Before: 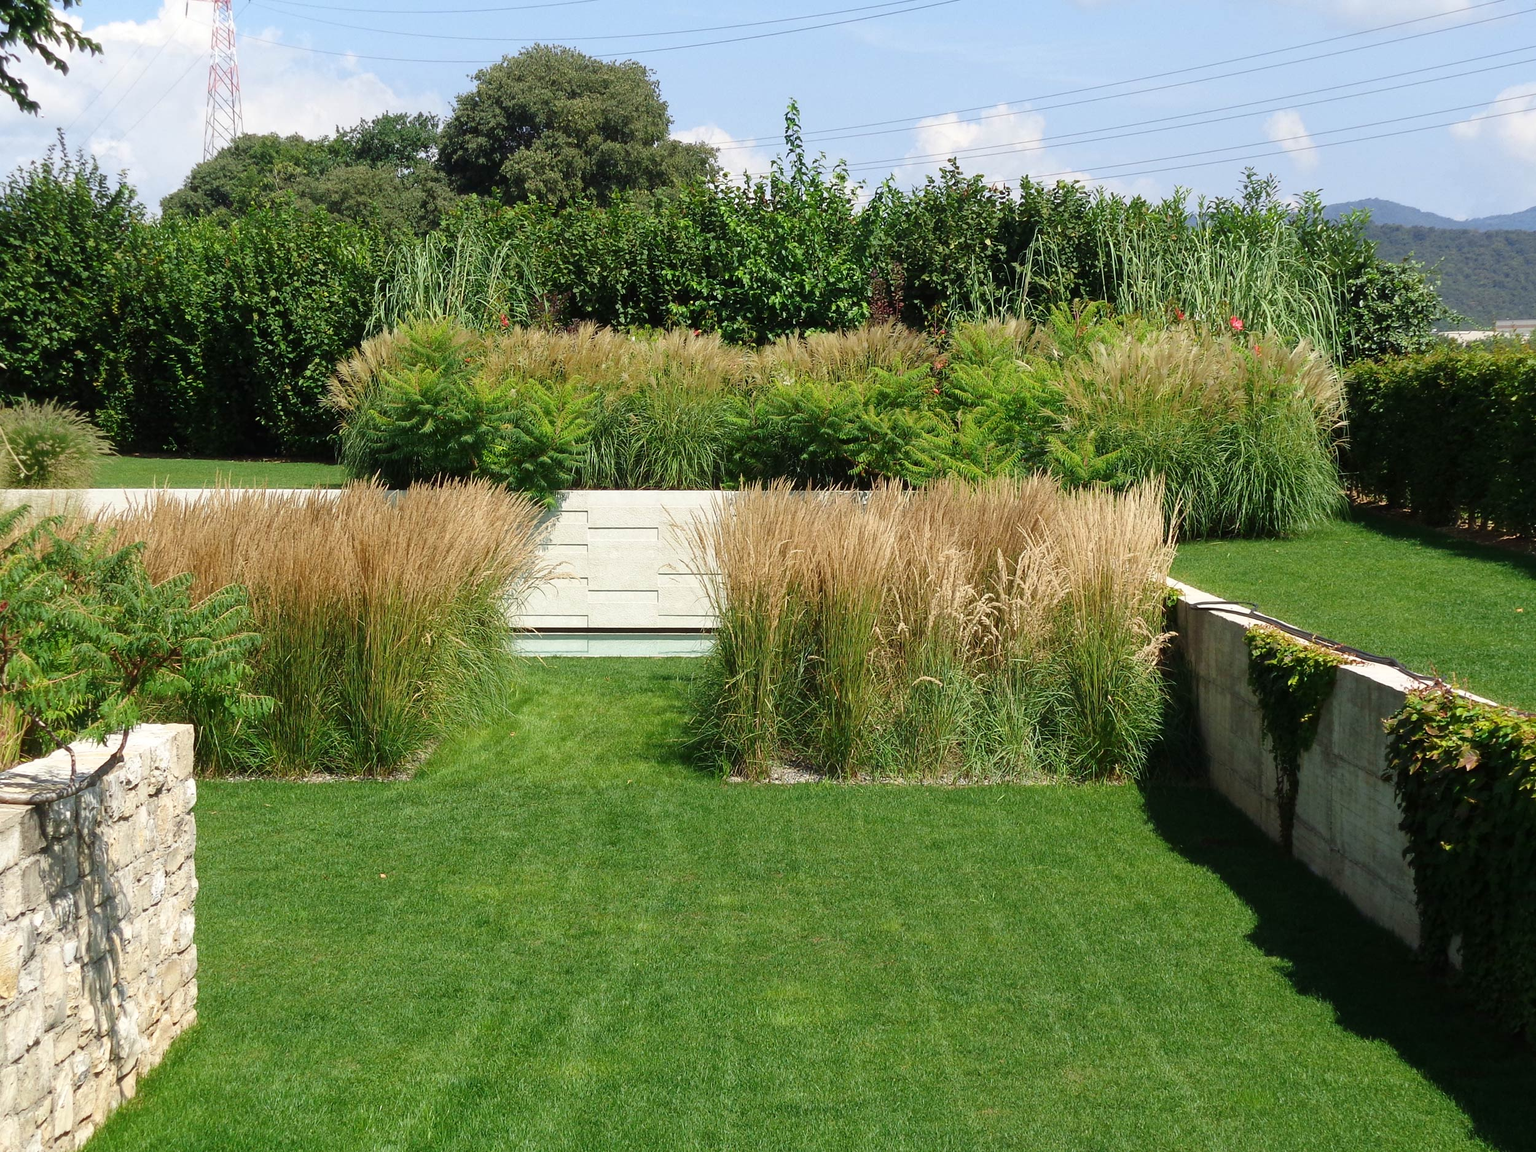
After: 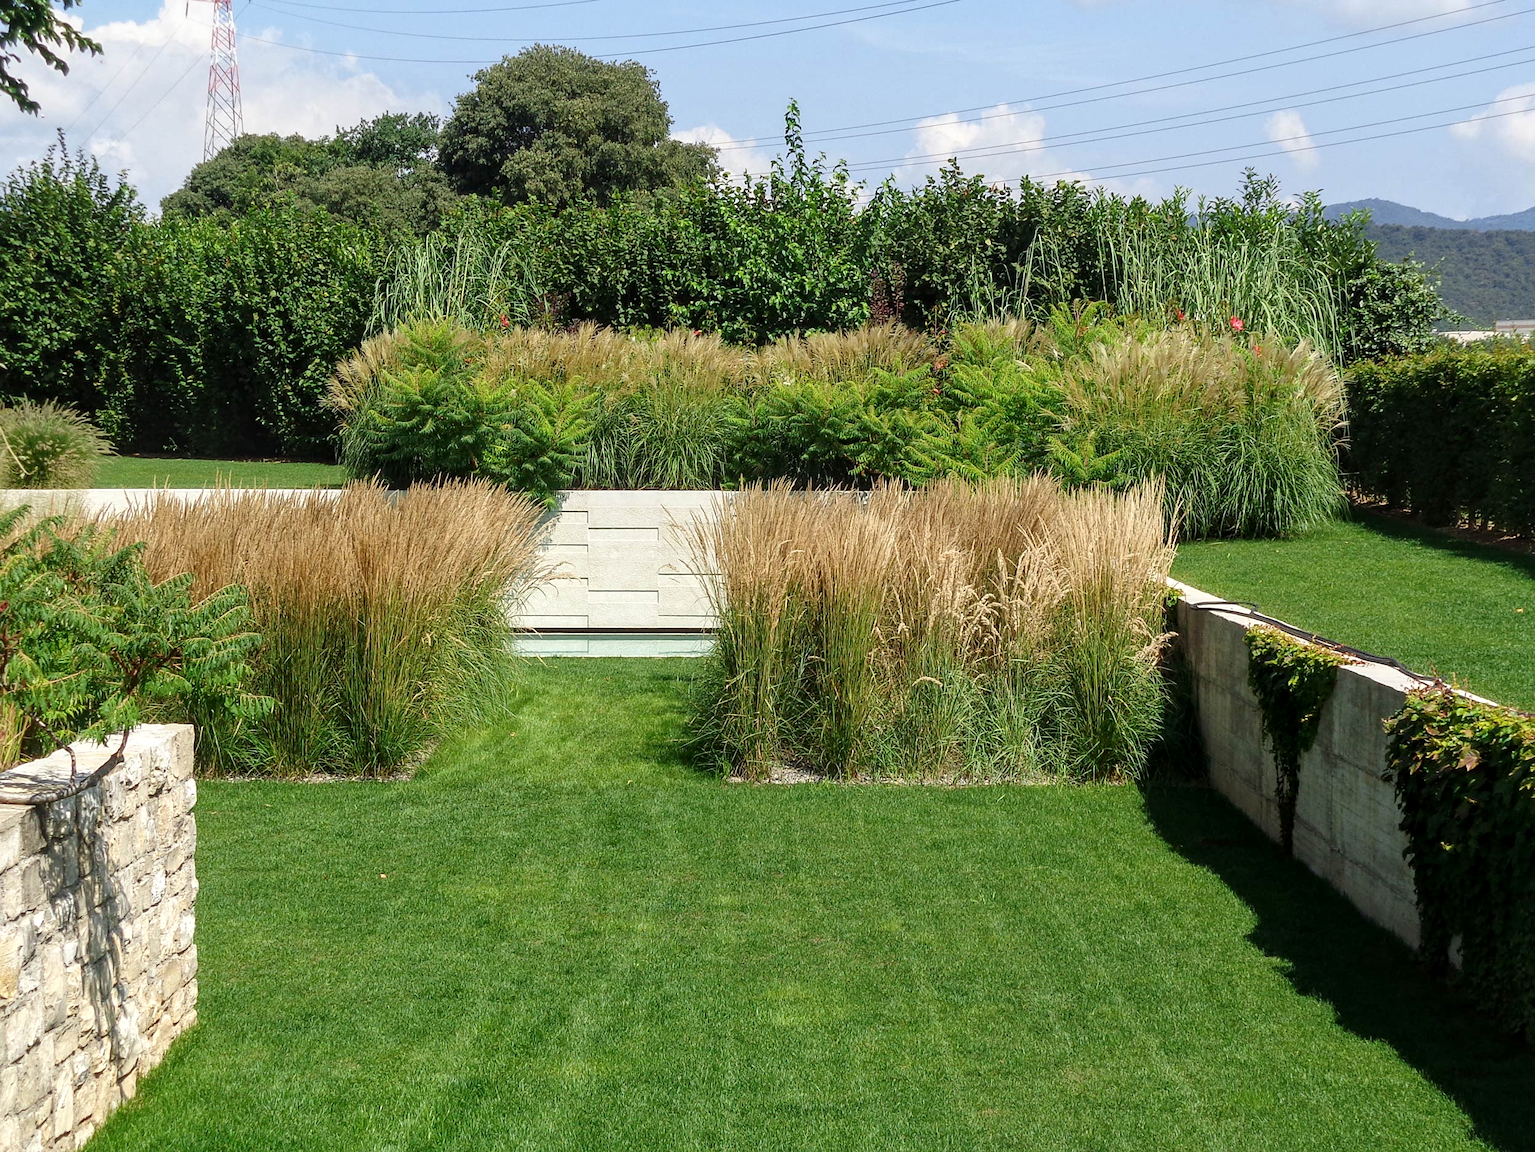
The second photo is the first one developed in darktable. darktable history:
sharpen: amount 0.209
local contrast: on, module defaults
